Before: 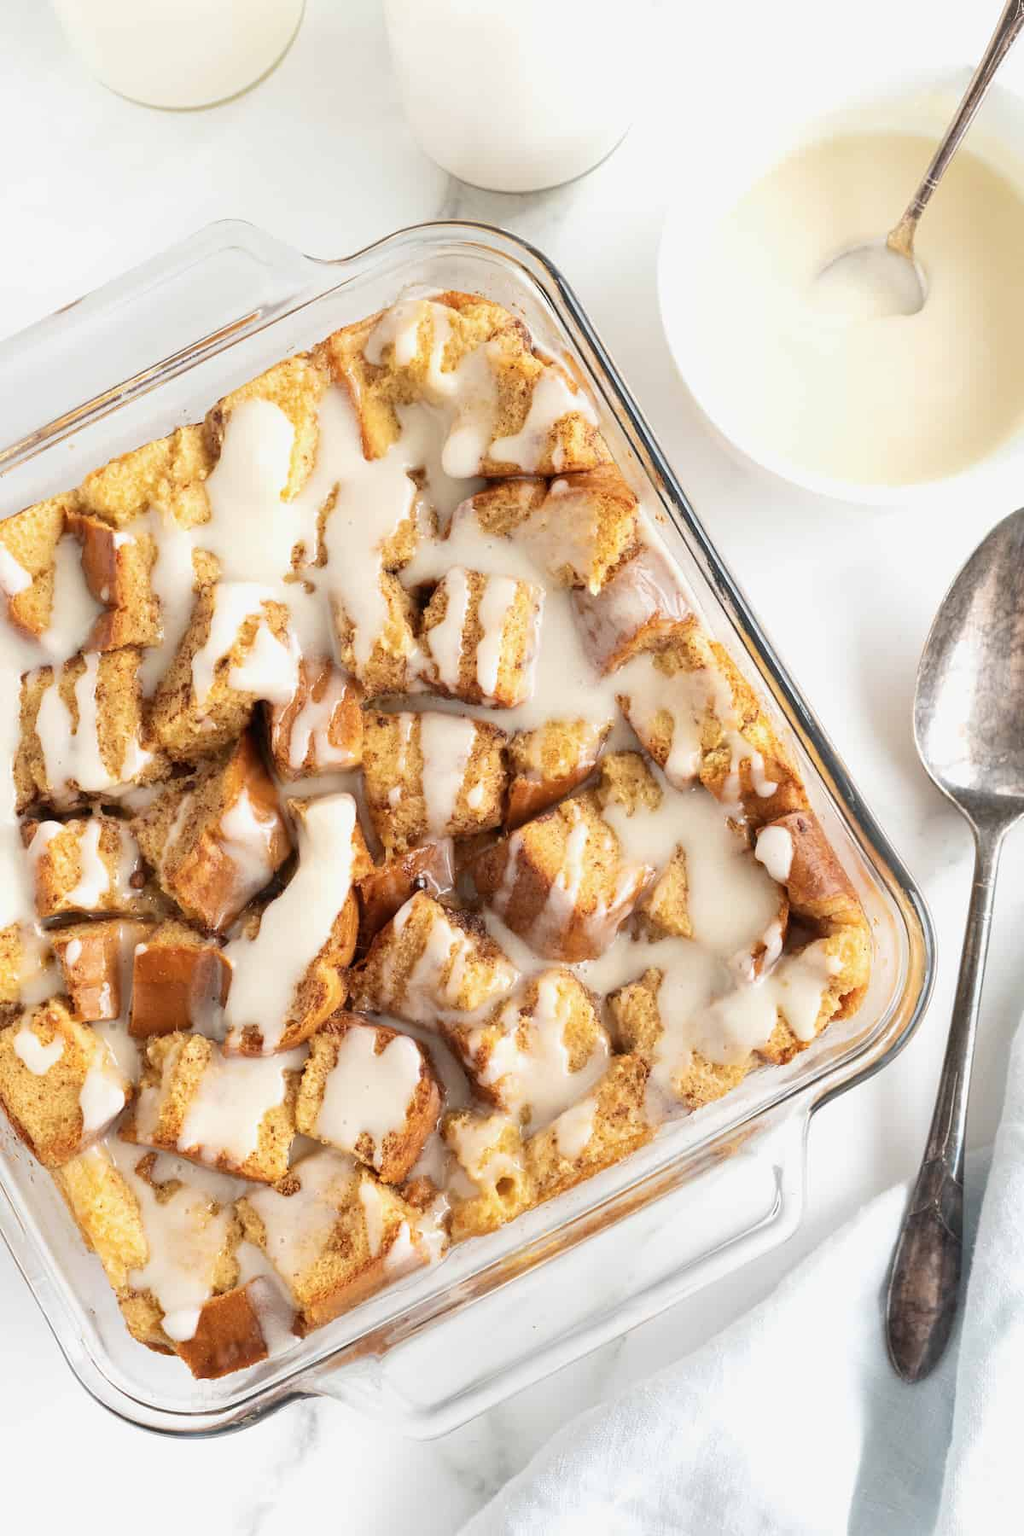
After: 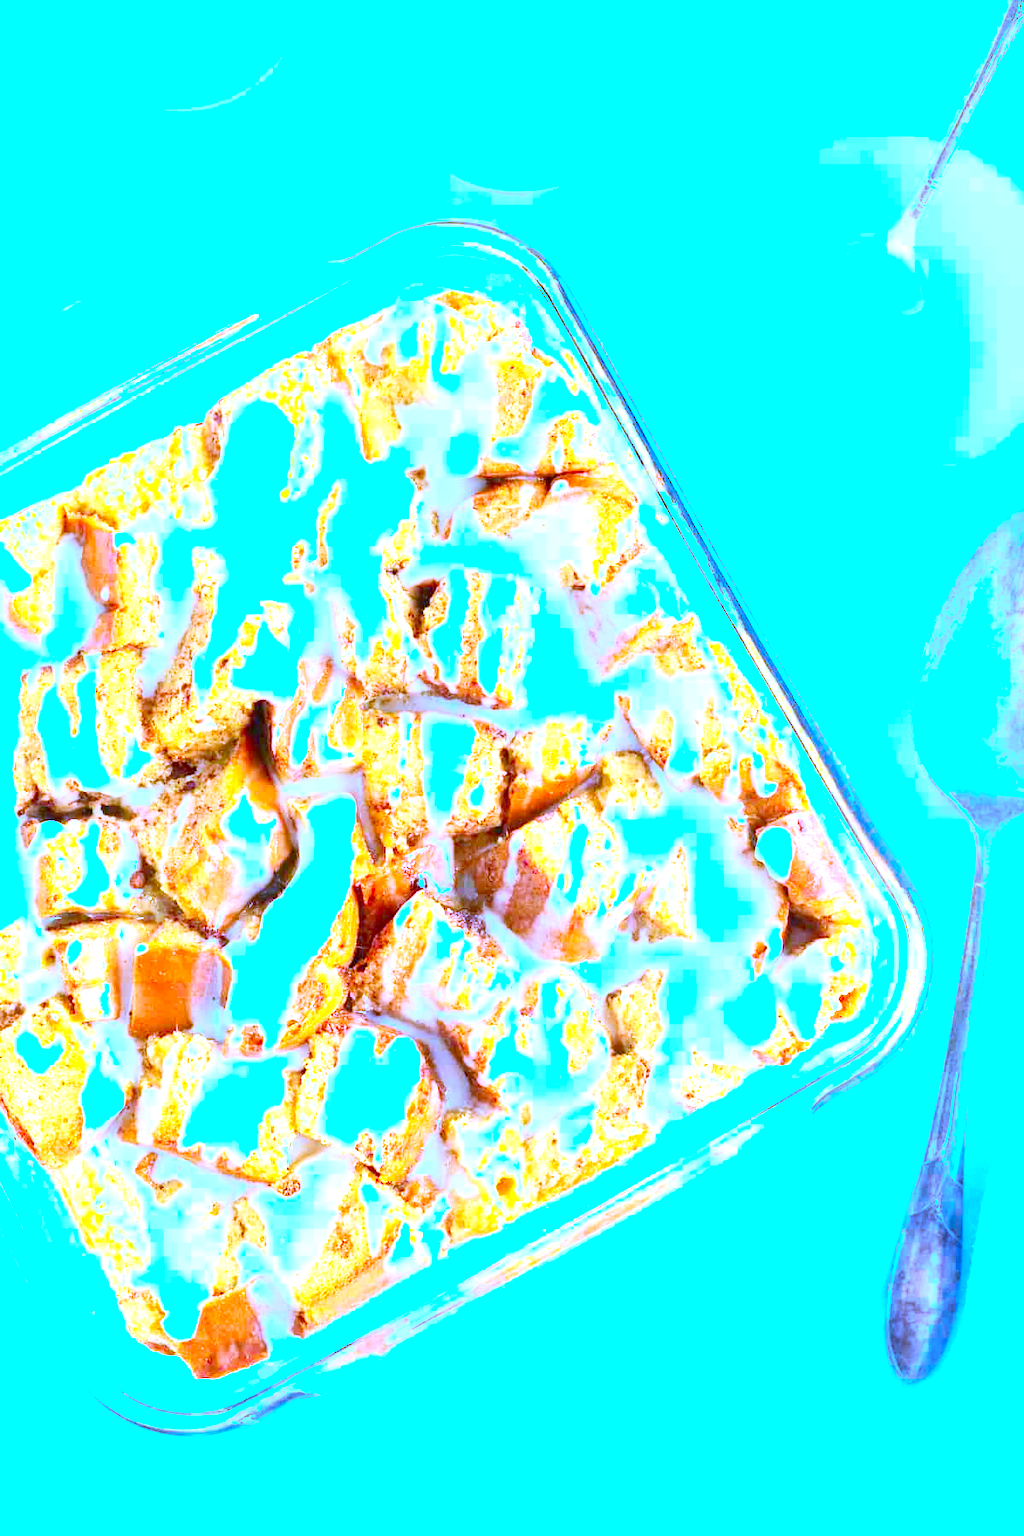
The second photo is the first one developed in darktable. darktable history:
color correction: saturation 1.8
contrast brightness saturation: contrast 0.2, brightness 0.15, saturation 0.14
exposure: black level correction 0, exposure 1.7 EV, compensate exposure bias true, compensate highlight preservation false
white balance: red 0.766, blue 1.537
